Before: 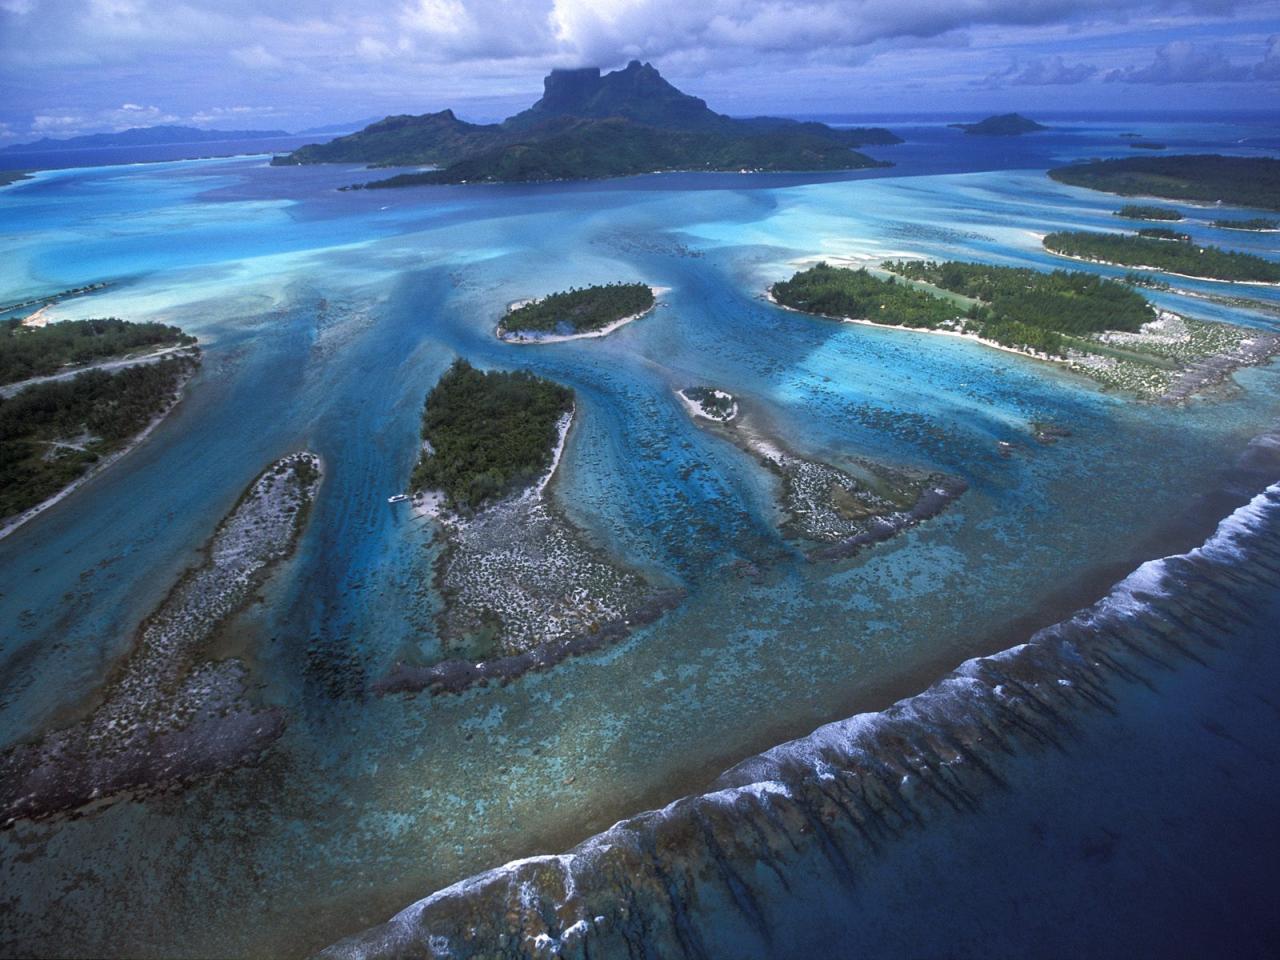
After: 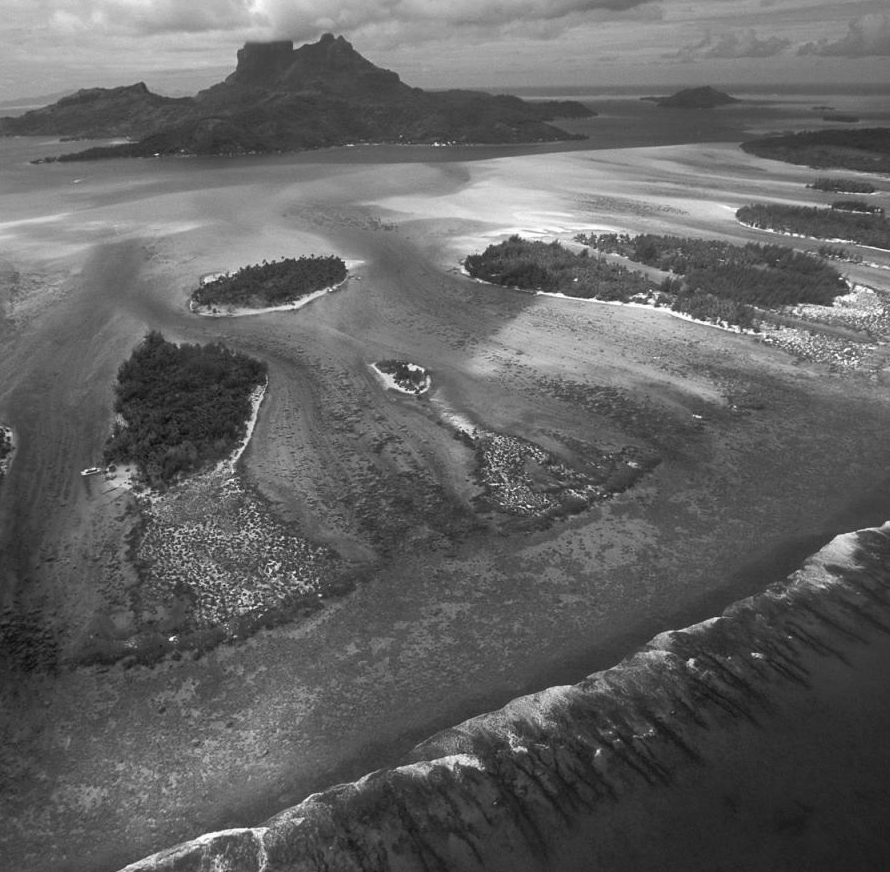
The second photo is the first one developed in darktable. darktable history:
monochrome: on, module defaults
crop and rotate: left 24.034%, top 2.838%, right 6.406%, bottom 6.299%
